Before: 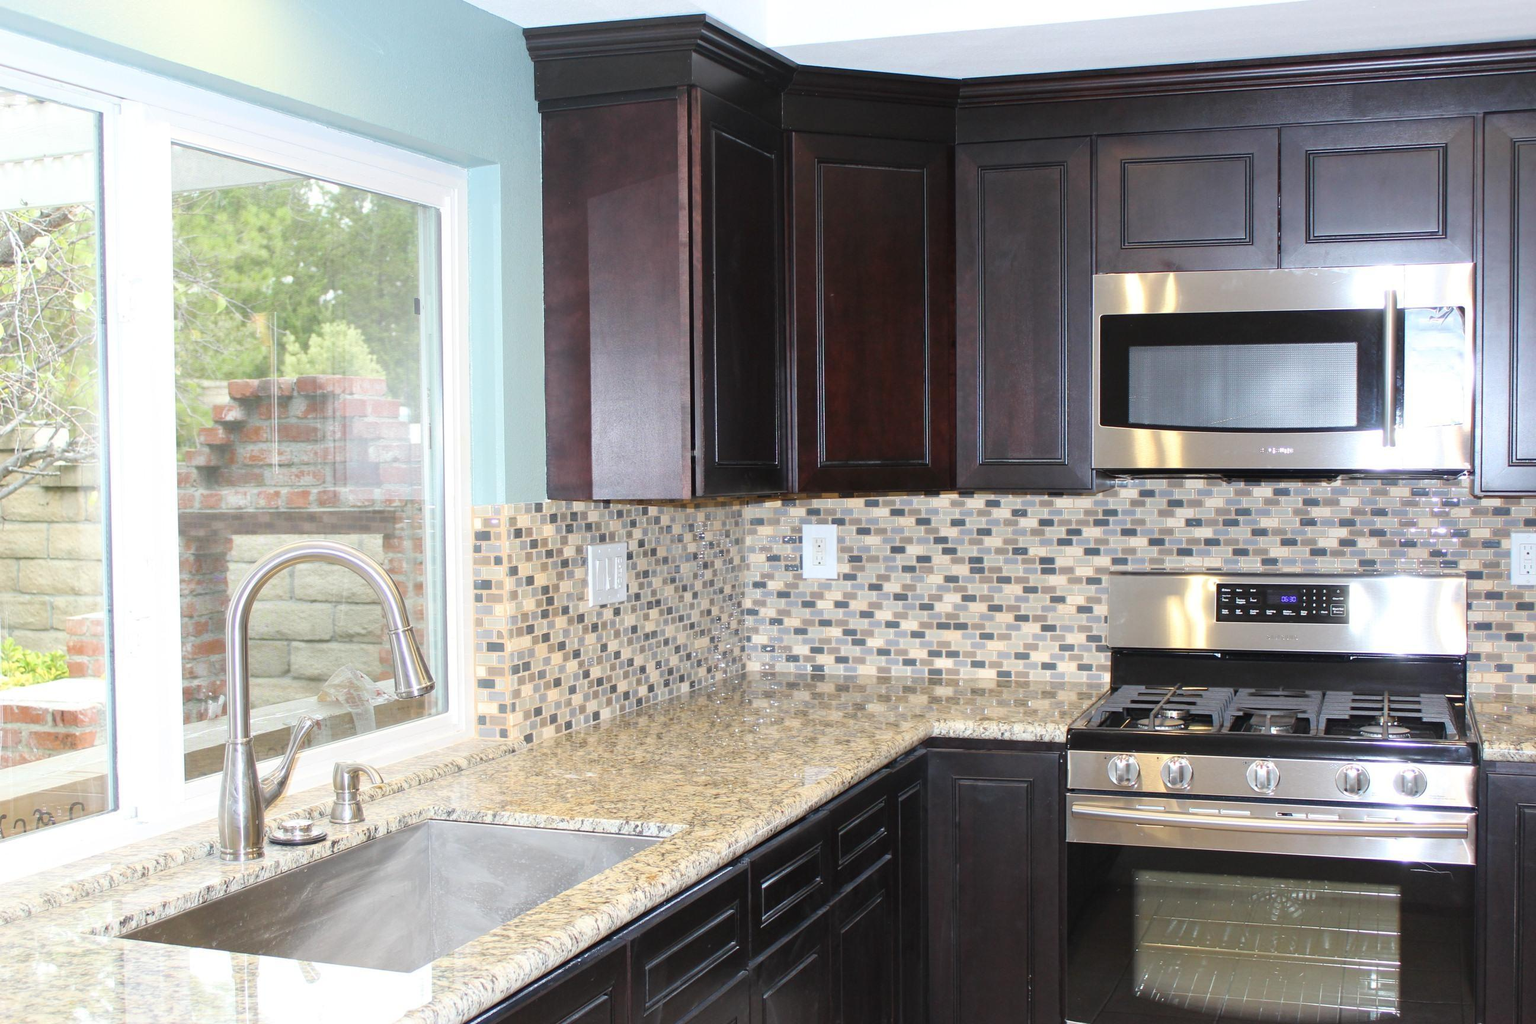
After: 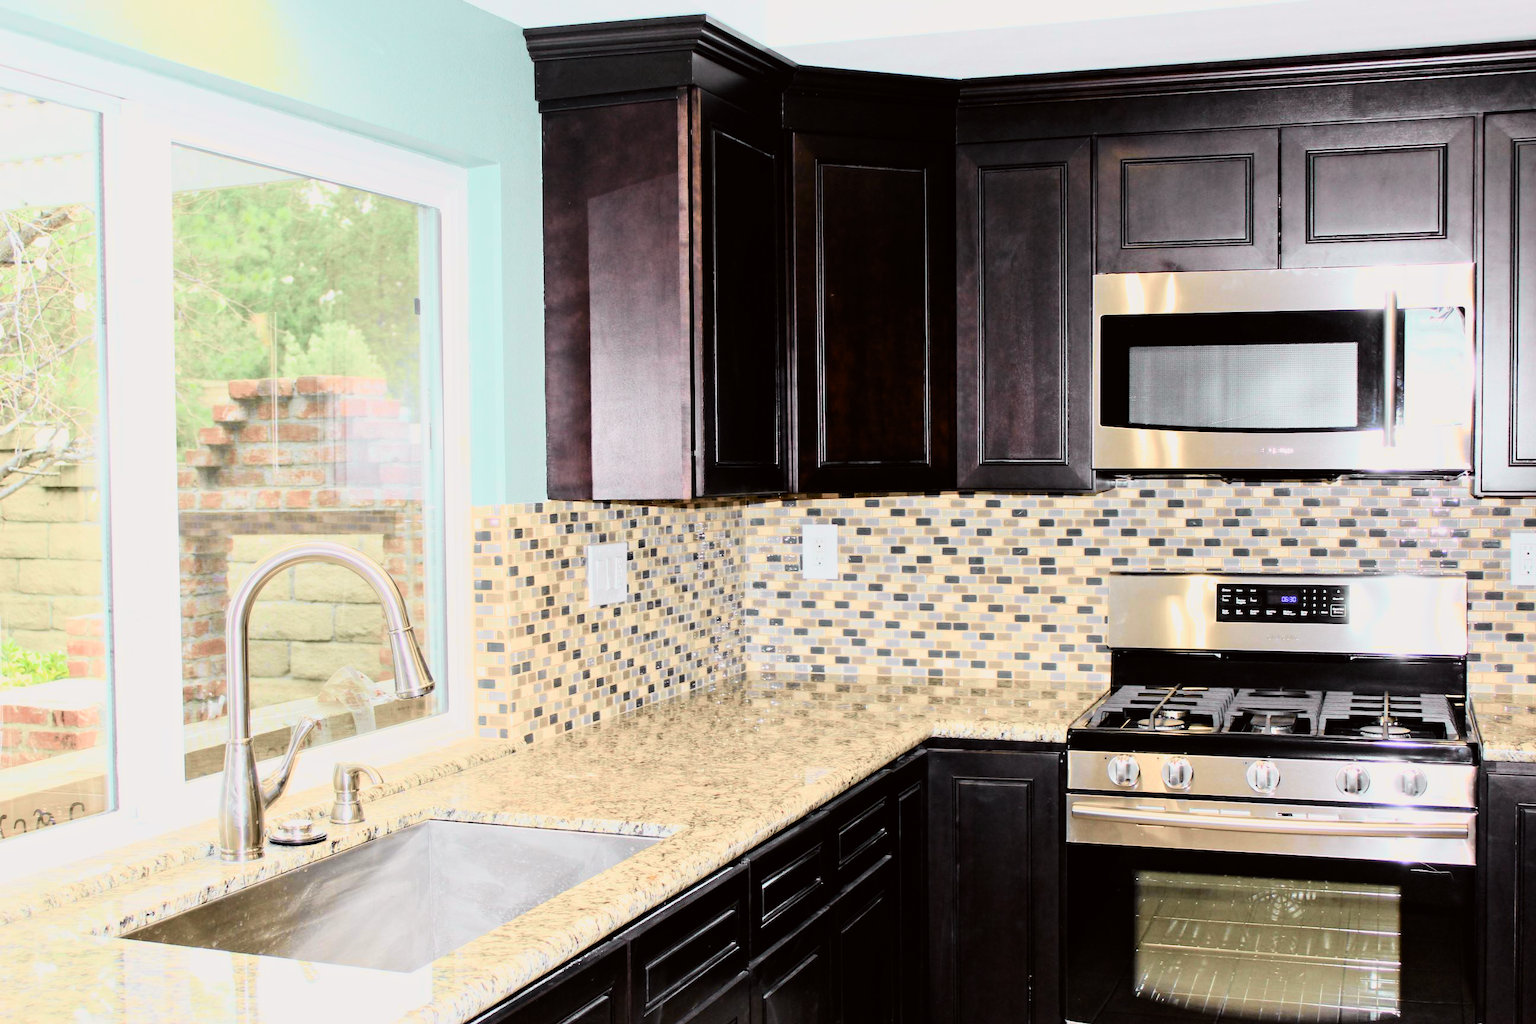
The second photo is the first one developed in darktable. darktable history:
tone curve: curves: ch0 [(0, 0.006) (0.184, 0.172) (0.405, 0.46) (0.456, 0.528) (0.634, 0.728) (0.877, 0.89) (0.984, 0.935)]; ch1 [(0, 0) (0.443, 0.43) (0.492, 0.495) (0.566, 0.582) (0.595, 0.606) (0.608, 0.609) (0.65, 0.677) (1, 1)]; ch2 [(0, 0) (0.33, 0.301) (0.421, 0.443) (0.447, 0.489) (0.492, 0.495) (0.537, 0.583) (0.586, 0.591) (0.663, 0.686) (1, 1)], color space Lab, independent channels, preserve colors none
filmic rgb: middle gray luminance 8.69%, black relative exposure -6.31 EV, white relative exposure 2.71 EV, threshold 5.94 EV, target black luminance 0%, hardness 4.76, latitude 73.33%, contrast 1.336, shadows ↔ highlights balance 9.39%, color science v6 (2022), enable highlight reconstruction true
contrast equalizer: octaves 7, y [[0.5, 0.5, 0.544, 0.569, 0.5, 0.5], [0.5 ×6], [0.5 ×6], [0 ×6], [0 ×6]]
